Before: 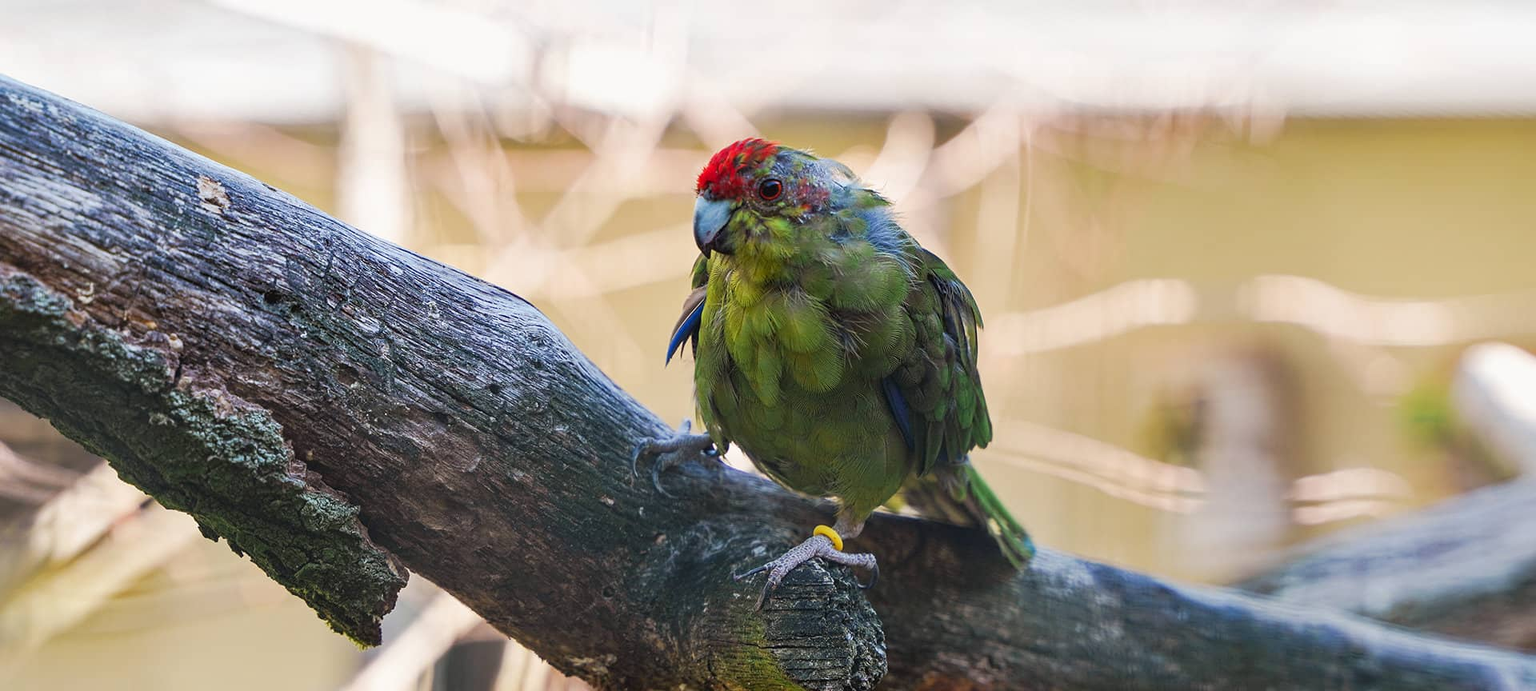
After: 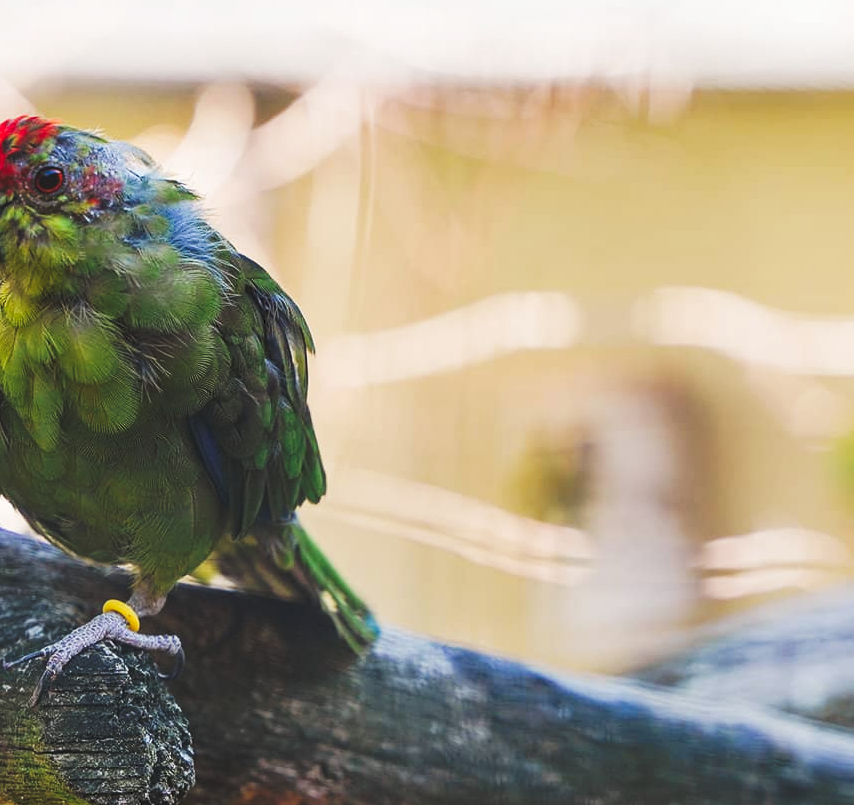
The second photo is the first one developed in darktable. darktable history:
crop: left 47.628%, top 6.643%, right 7.874%
tone curve: curves: ch0 [(0, 0) (0.003, 0.077) (0.011, 0.089) (0.025, 0.105) (0.044, 0.122) (0.069, 0.134) (0.1, 0.151) (0.136, 0.171) (0.177, 0.198) (0.224, 0.23) (0.277, 0.273) (0.335, 0.343) (0.399, 0.422) (0.468, 0.508) (0.543, 0.601) (0.623, 0.695) (0.709, 0.782) (0.801, 0.866) (0.898, 0.934) (1, 1)], preserve colors none
